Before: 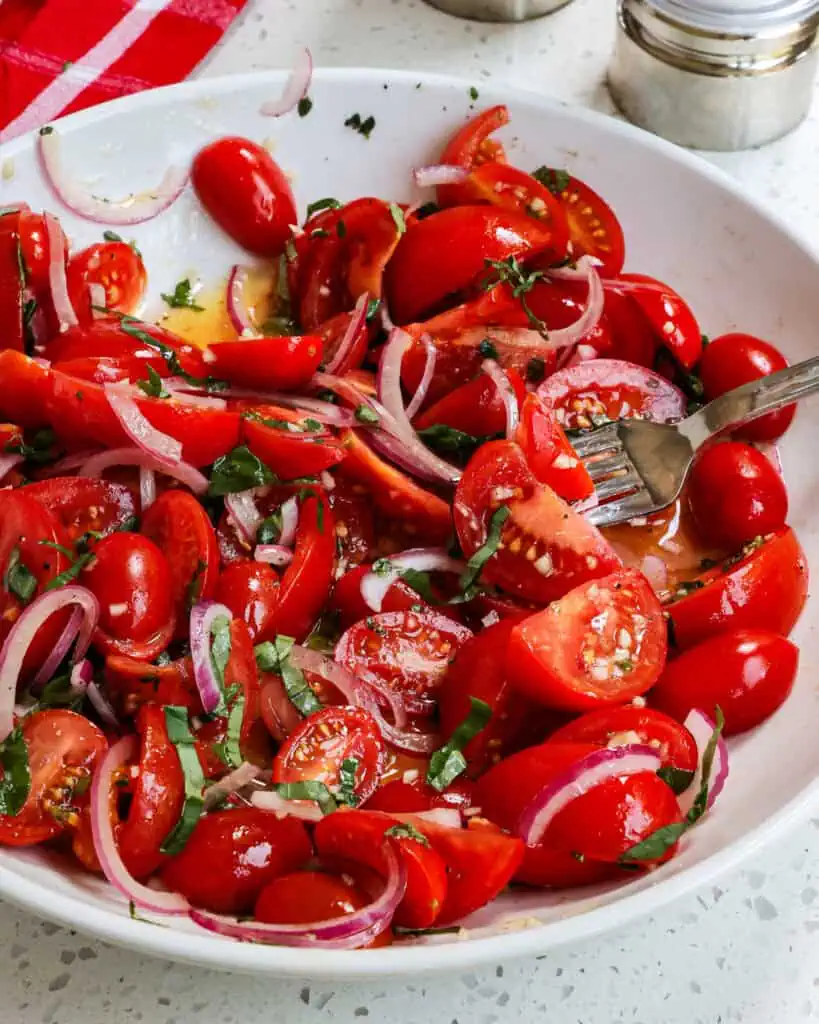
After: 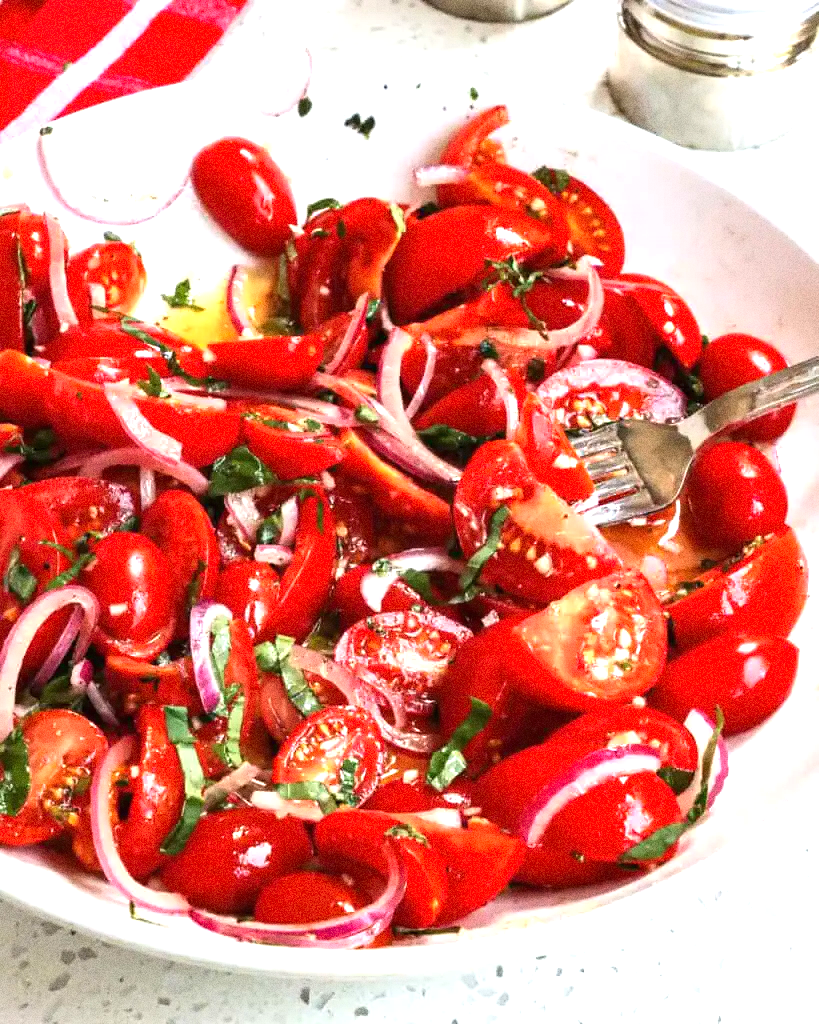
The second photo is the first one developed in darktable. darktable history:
grain: coarseness 0.09 ISO, strength 40%
exposure: black level correction 0, exposure 1.1 EV, compensate exposure bias true, compensate highlight preservation false
